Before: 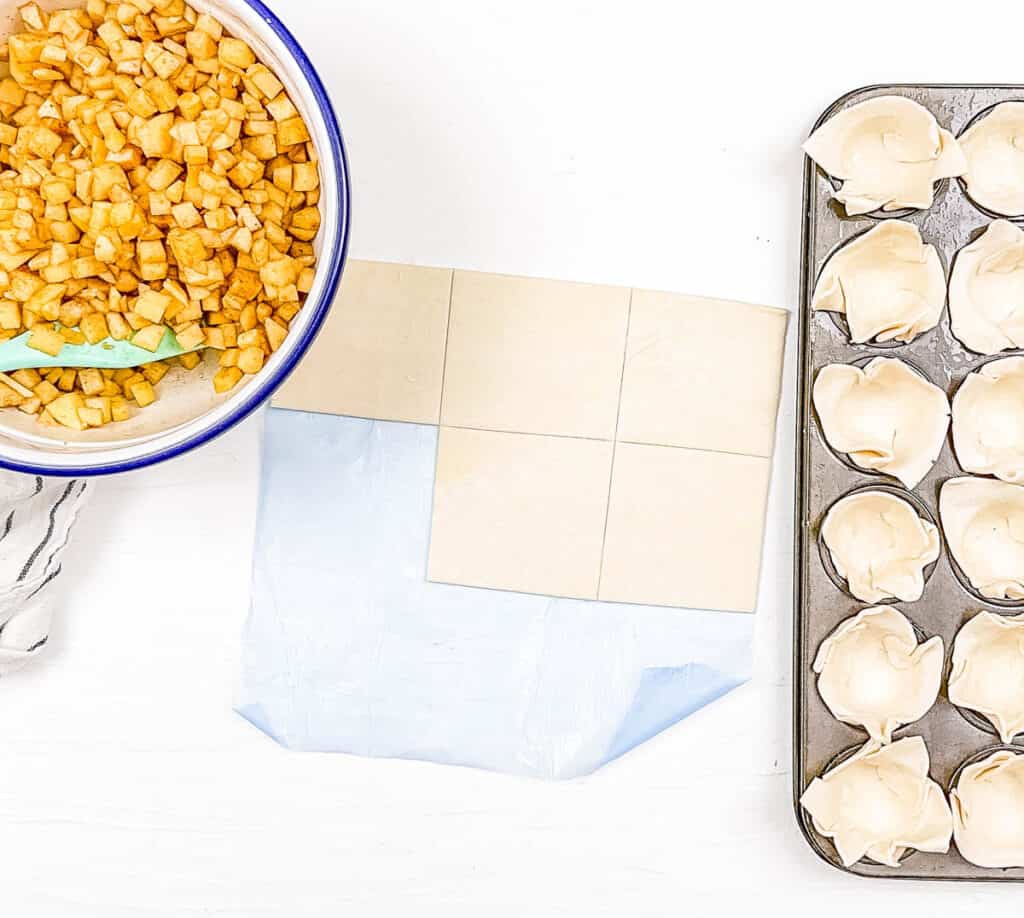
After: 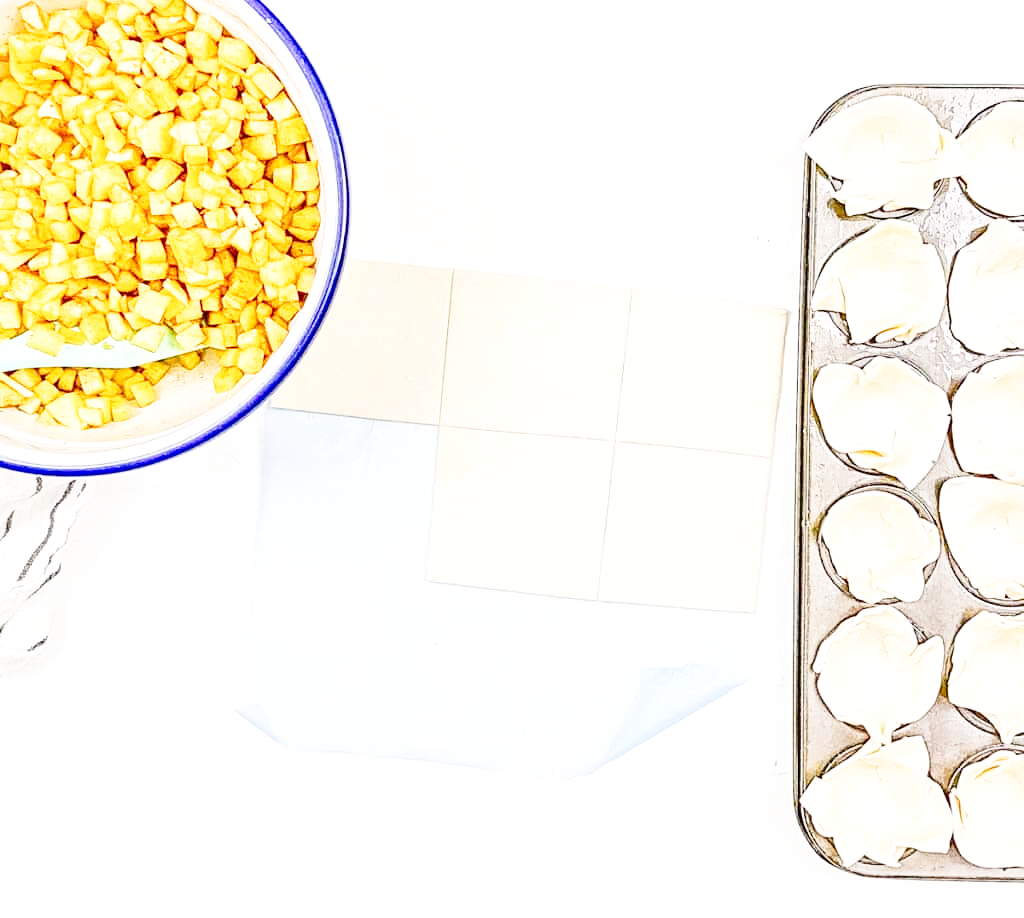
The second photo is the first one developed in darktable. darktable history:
exposure: exposure 0.64 EV, compensate highlight preservation false
tone equalizer: -8 EV -0.002 EV, -7 EV 0.005 EV, -6 EV -0.009 EV, -5 EV 0.011 EV, -4 EV -0.012 EV, -3 EV 0.007 EV, -2 EV -0.062 EV, -1 EV -0.293 EV, +0 EV -0.582 EV, smoothing diameter 2%, edges refinement/feathering 20, mask exposure compensation -1.57 EV, filter diffusion 5
base curve: curves: ch0 [(0, 0) (0.028, 0.03) (0.121, 0.232) (0.46, 0.748) (0.859, 0.968) (1, 1)], preserve colors none
